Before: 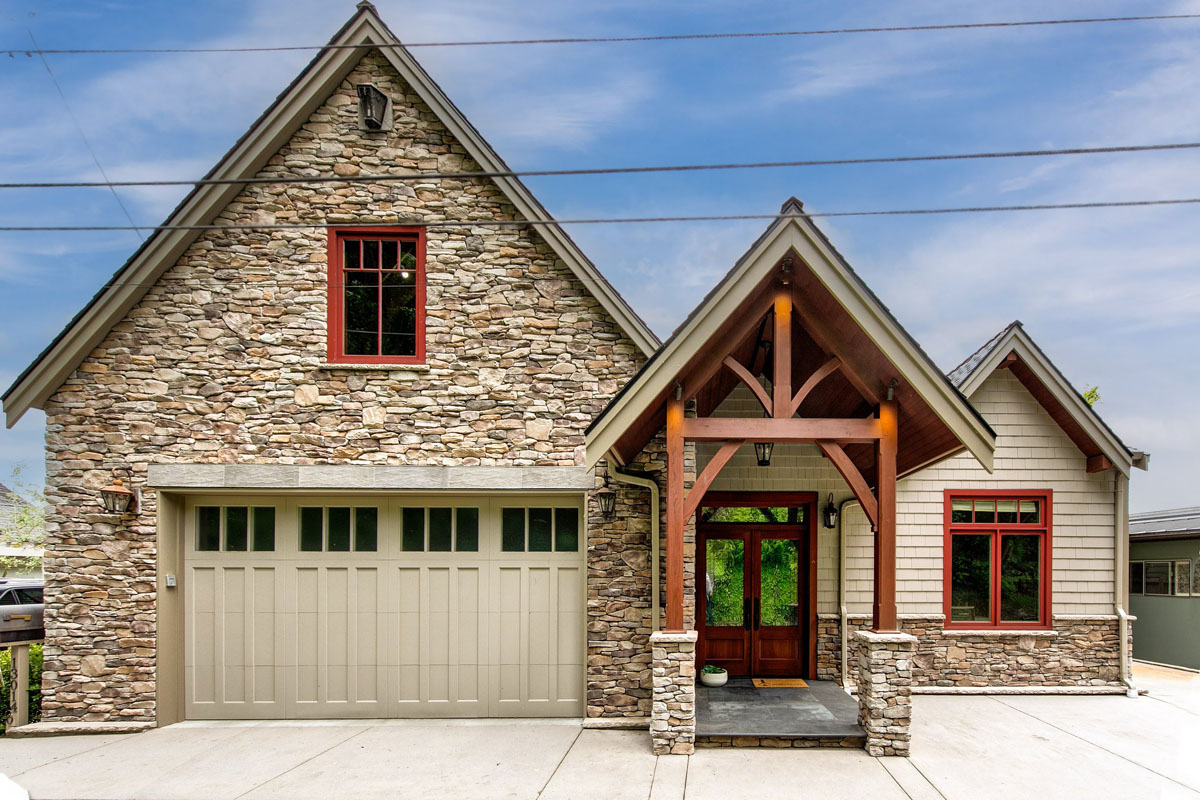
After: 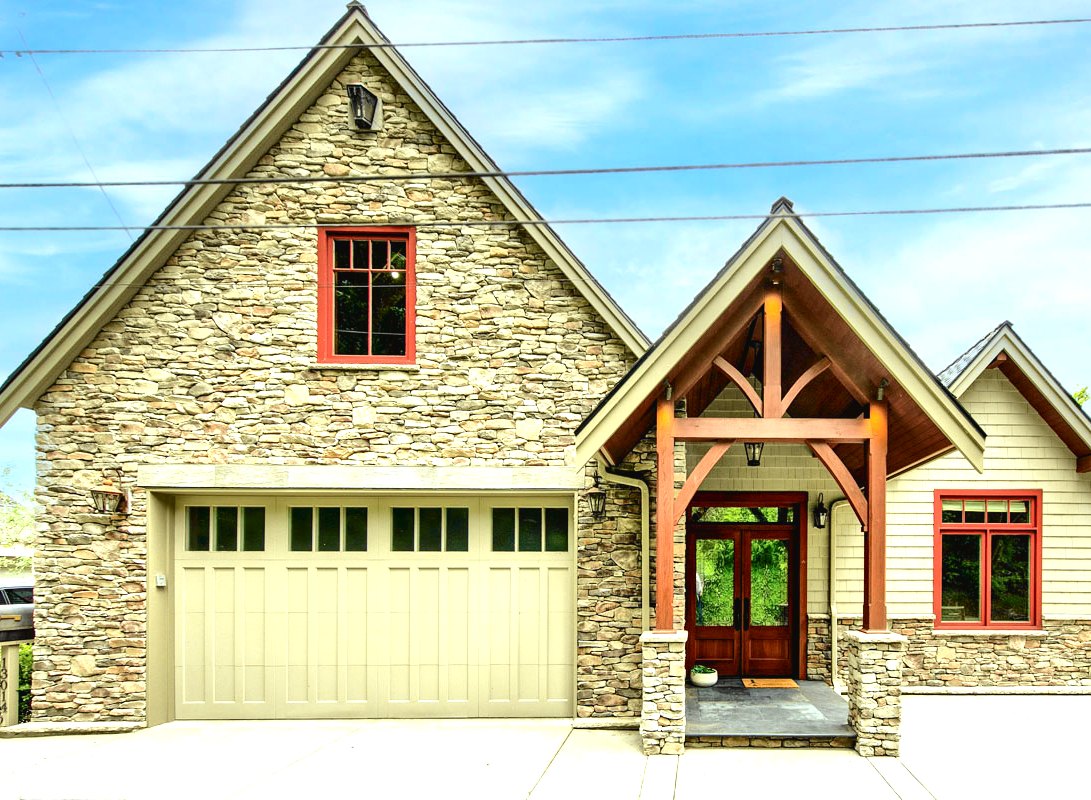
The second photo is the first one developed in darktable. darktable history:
crop and rotate: left 0.907%, right 8.11%
tone curve: curves: ch0 [(0, 0.024) (0.049, 0.038) (0.176, 0.162) (0.33, 0.331) (0.432, 0.475) (0.601, 0.665) (0.843, 0.876) (1, 1)]; ch1 [(0, 0) (0.339, 0.358) (0.445, 0.439) (0.476, 0.47) (0.504, 0.504) (0.53, 0.511) (0.557, 0.558) (0.627, 0.635) (0.728, 0.746) (1, 1)]; ch2 [(0, 0) (0.327, 0.324) (0.417, 0.44) (0.46, 0.453) (0.502, 0.504) (0.526, 0.52) (0.54, 0.564) (0.606, 0.626) (0.76, 0.75) (1, 1)], color space Lab, independent channels
exposure: black level correction 0, exposure 1 EV, compensate highlight preservation false
color correction: highlights a* -7.72, highlights b* 3.51
